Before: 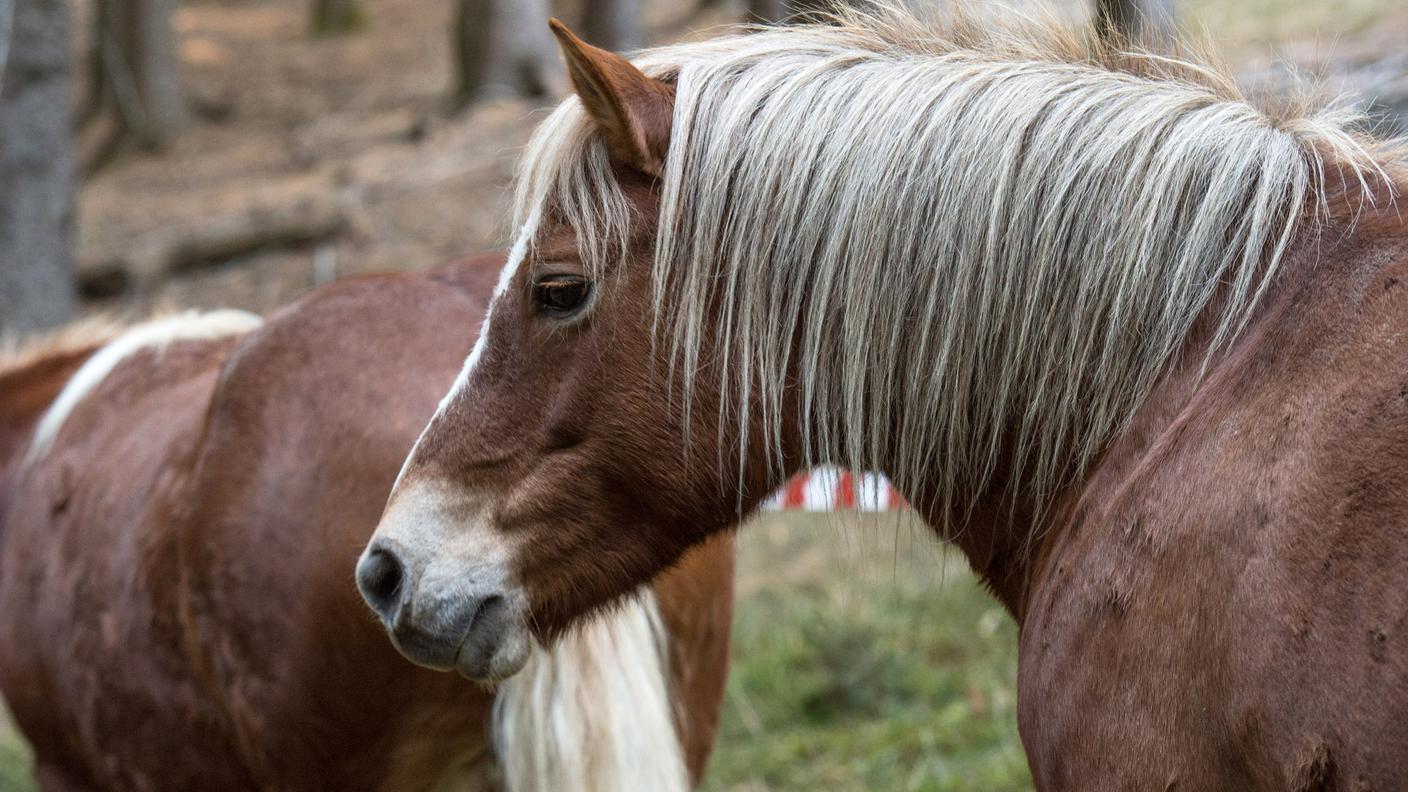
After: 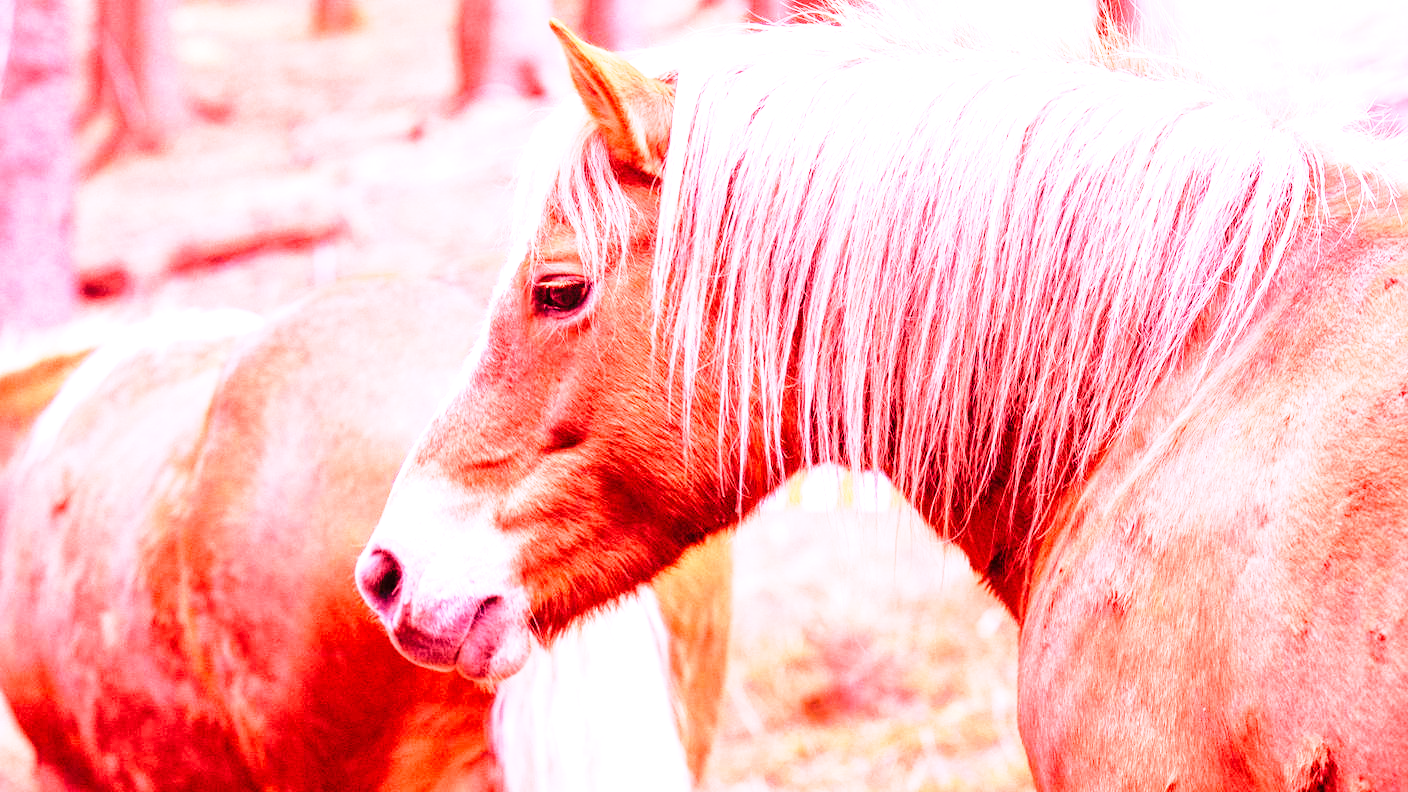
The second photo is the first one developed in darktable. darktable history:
base curve: curves: ch0 [(0, 0) (0.028, 0.03) (0.121, 0.232) (0.46, 0.748) (0.859, 0.968) (1, 1)], preserve colors none
white balance: red 4.26, blue 1.802
